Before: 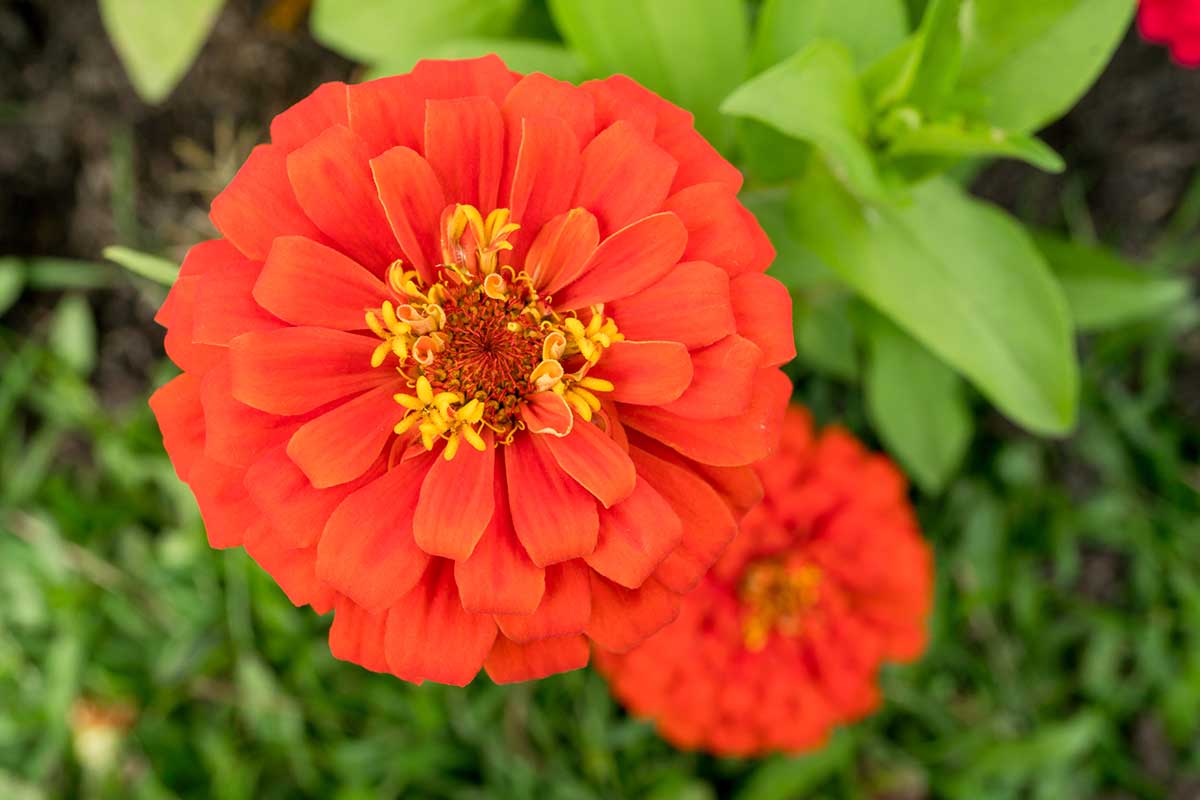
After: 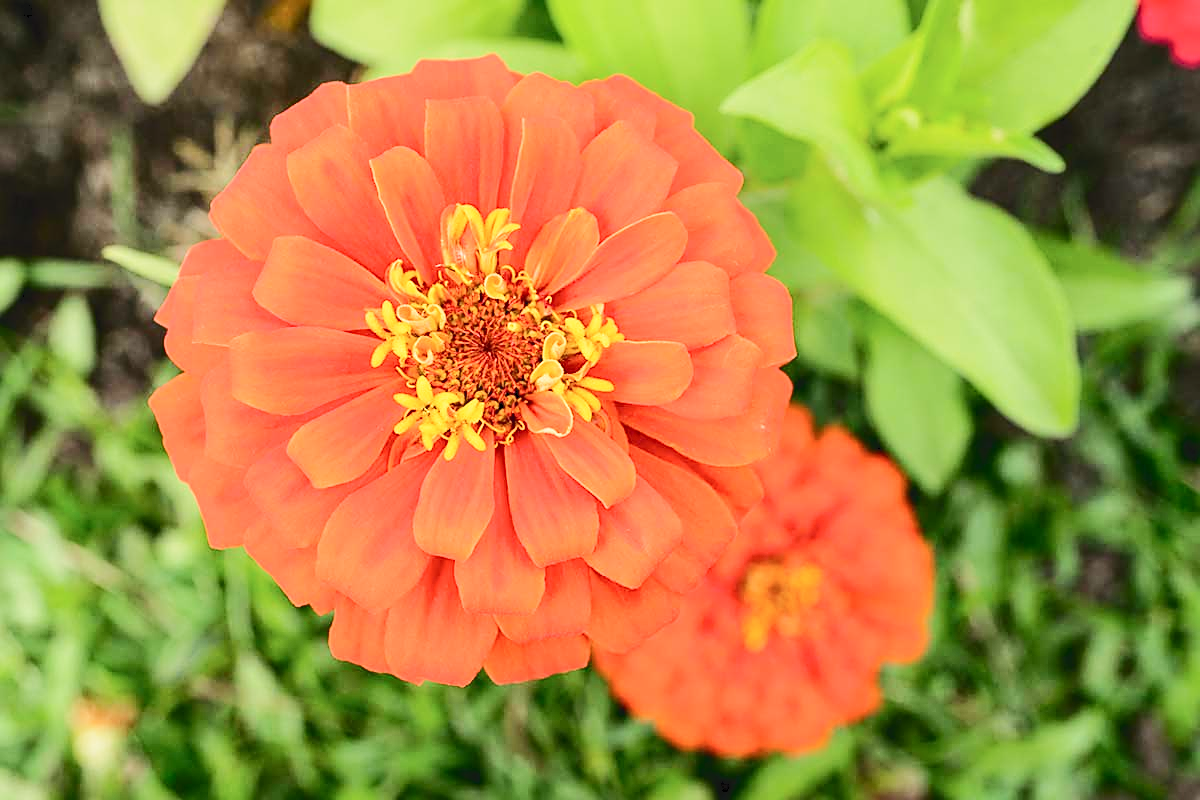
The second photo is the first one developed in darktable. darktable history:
base curve: curves: ch0 [(0, 0) (0.204, 0.334) (0.55, 0.733) (1, 1)], preserve colors none
sharpen: amount 0.534
tone curve: curves: ch0 [(0, 0) (0.003, 0.062) (0.011, 0.07) (0.025, 0.083) (0.044, 0.094) (0.069, 0.105) (0.1, 0.117) (0.136, 0.136) (0.177, 0.164) (0.224, 0.201) (0.277, 0.256) (0.335, 0.335) (0.399, 0.424) (0.468, 0.529) (0.543, 0.641) (0.623, 0.725) (0.709, 0.787) (0.801, 0.849) (0.898, 0.917) (1, 1)], color space Lab, independent channels
